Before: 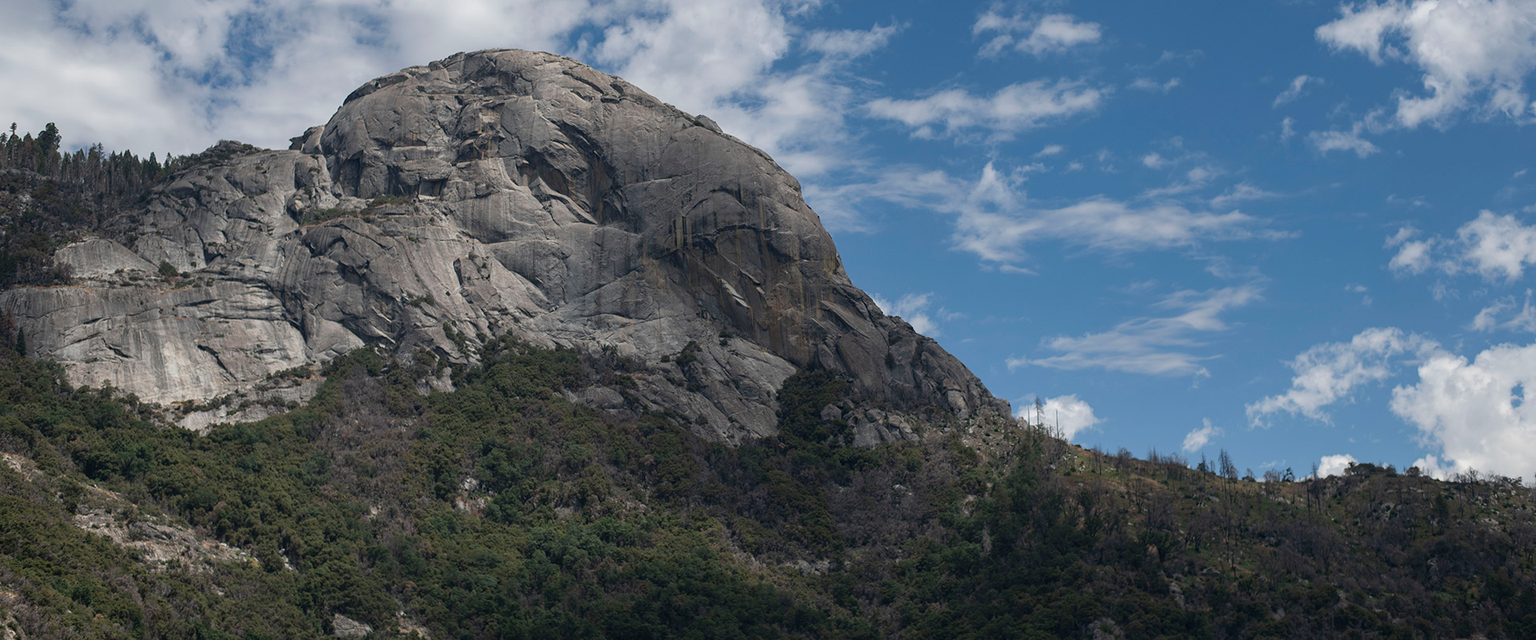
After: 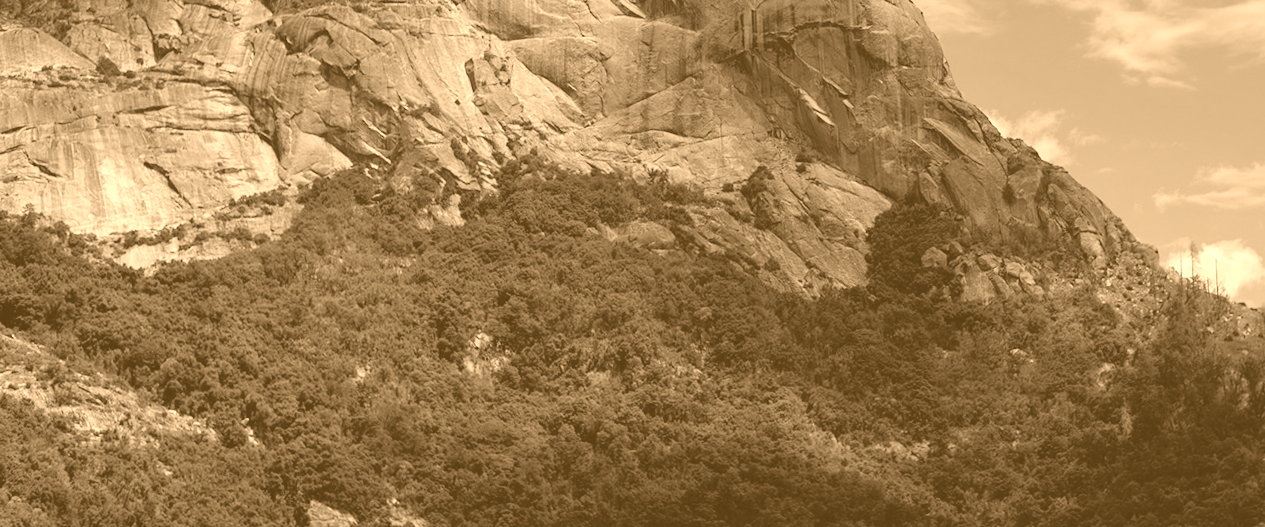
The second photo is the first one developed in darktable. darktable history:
crop and rotate: angle -0.82°, left 3.85%, top 31.828%, right 27.992%
colorize: hue 28.8°, source mix 100%
filmic rgb: black relative exposure -7.65 EV, white relative exposure 4.56 EV, hardness 3.61, color science v6 (2022)
